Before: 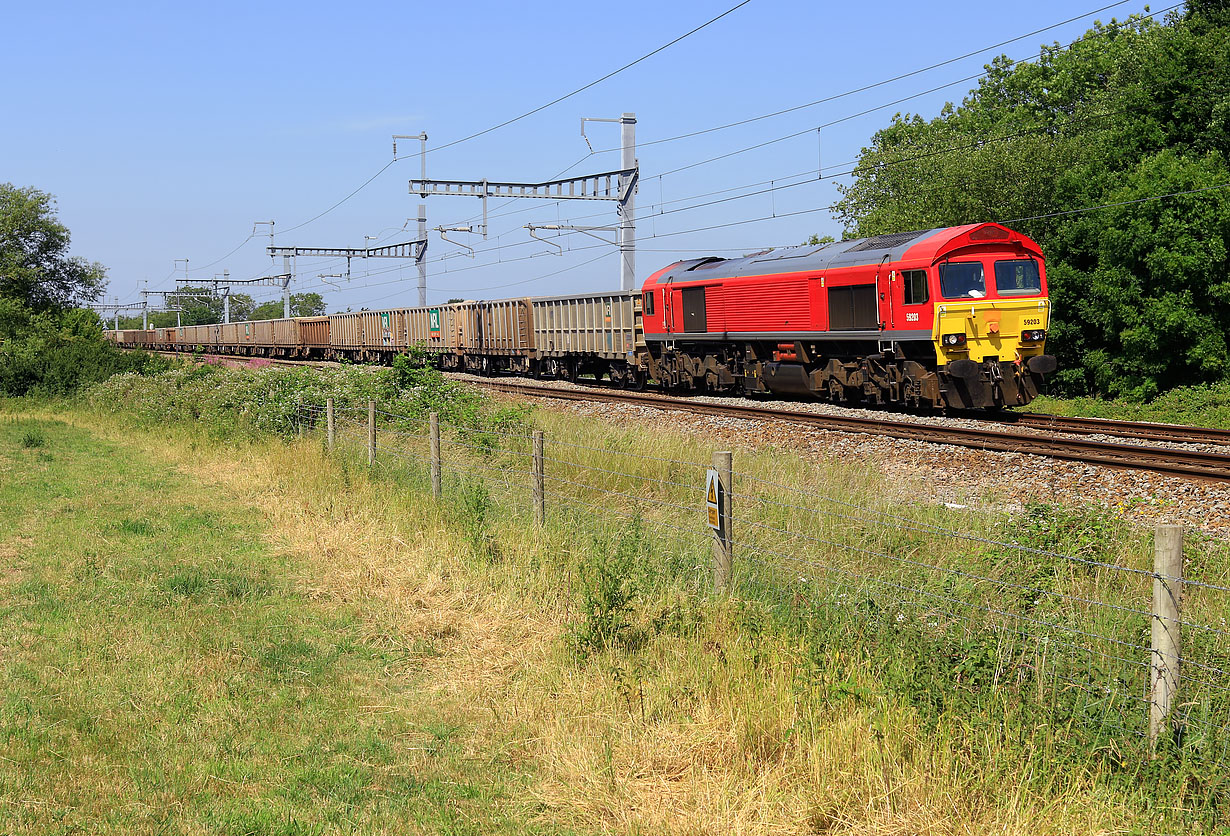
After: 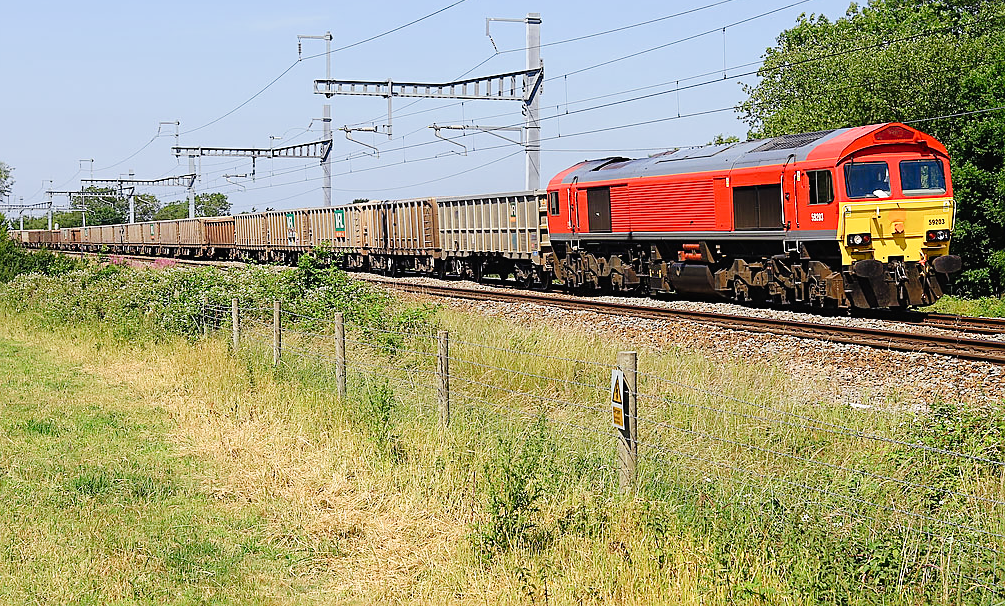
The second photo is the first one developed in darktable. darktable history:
sharpen: on, module defaults
crop: left 7.783%, top 12.004%, right 10.462%, bottom 15.407%
tone curve: curves: ch0 [(0, 0.013) (0.137, 0.121) (0.326, 0.386) (0.489, 0.573) (0.663, 0.749) (0.854, 0.897) (1, 0.974)]; ch1 [(0, 0) (0.366, 0.367) (0.475, 0.453) (0.494, 0.493) (0.504, 0.497) (0.544, 0.579) (0.562, 0.619) (0.622, 0.694) (1, 1)]; ch2 [(0, 0) (0.333, 0.346) (0.375, 0.375) (0.424, 0.43) (0.476, 0.492) (0.502, 0.503) (0.533, 0.541) (0.572, 0.615) (0.605, 0.656) (0.641, 0.709) (1, 1)], preserve colors none
